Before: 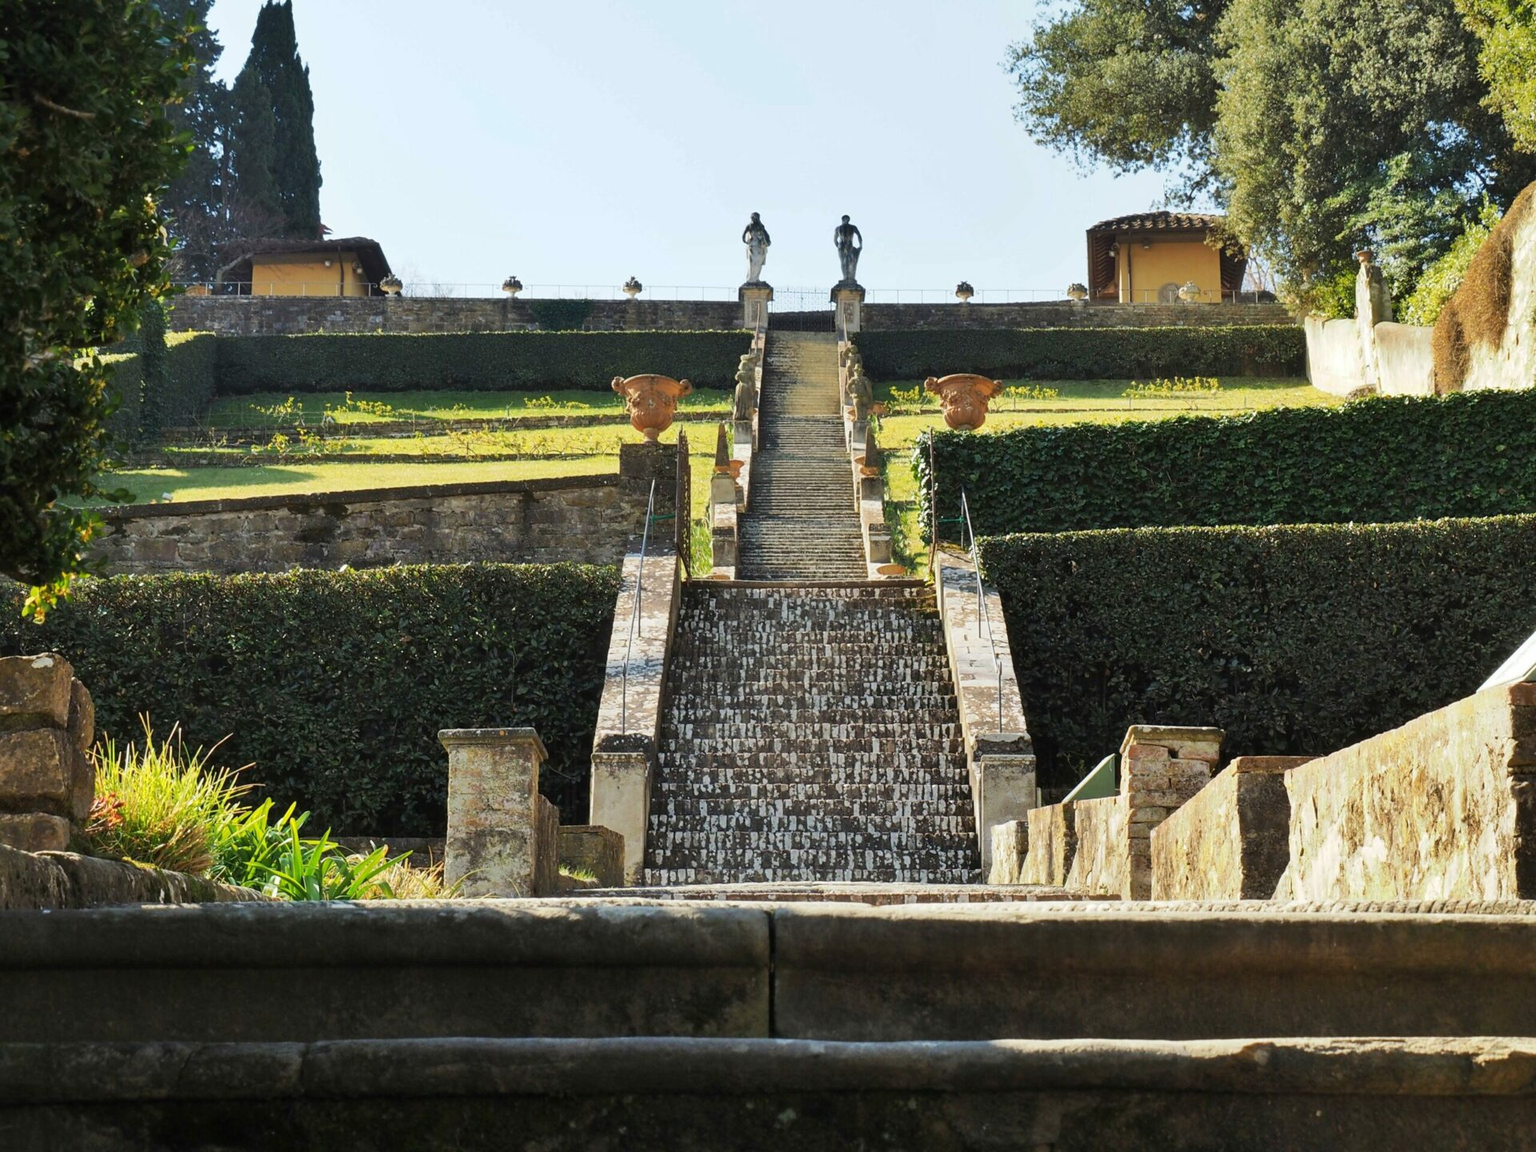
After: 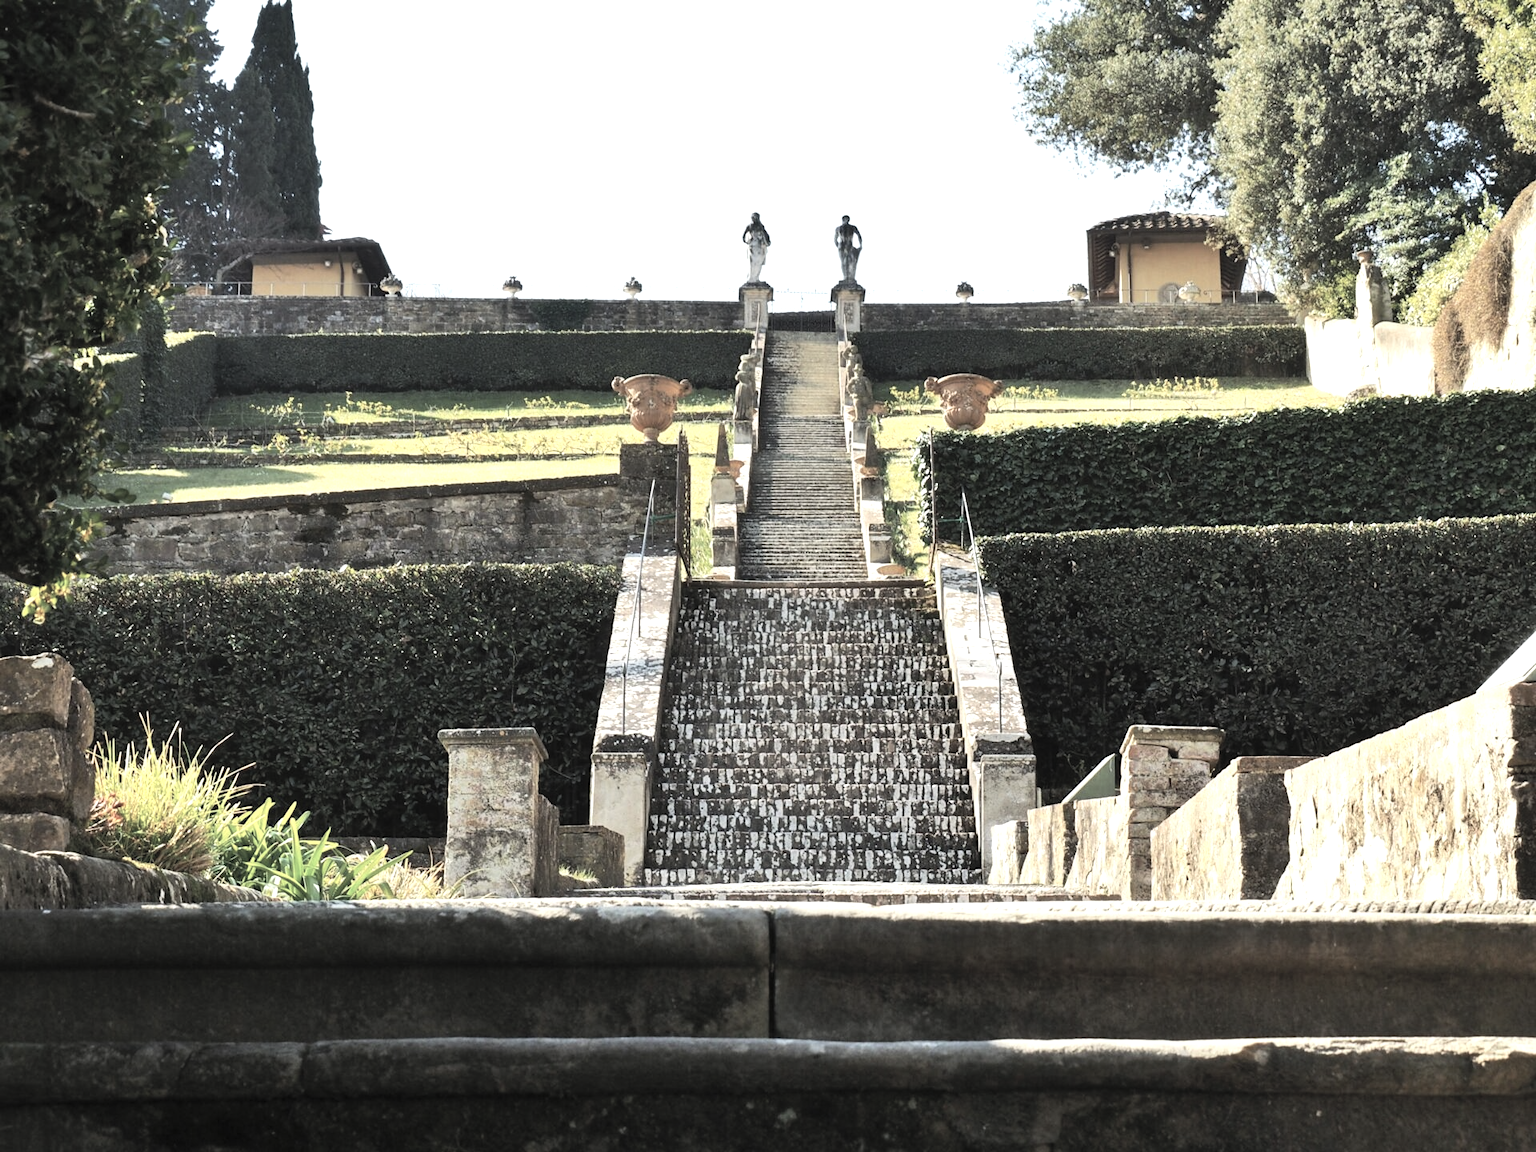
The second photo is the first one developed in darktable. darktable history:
tone equalizer: -8 EV -0.75 EV, -7 EV -0.7 EV, -6 EV -0.6 EV, -5 EV -0.4 EV, -3 EV 0.4 EV, -2 EV 0.6 EV, -1 EV 0.7 EV, +0 EV 0.75 EV, edges refinement/feathering 500, mask exposure compensation -1.57 EV, preserve details no
contrast brightness saturation: brightness 0.18, saturation -0.5
